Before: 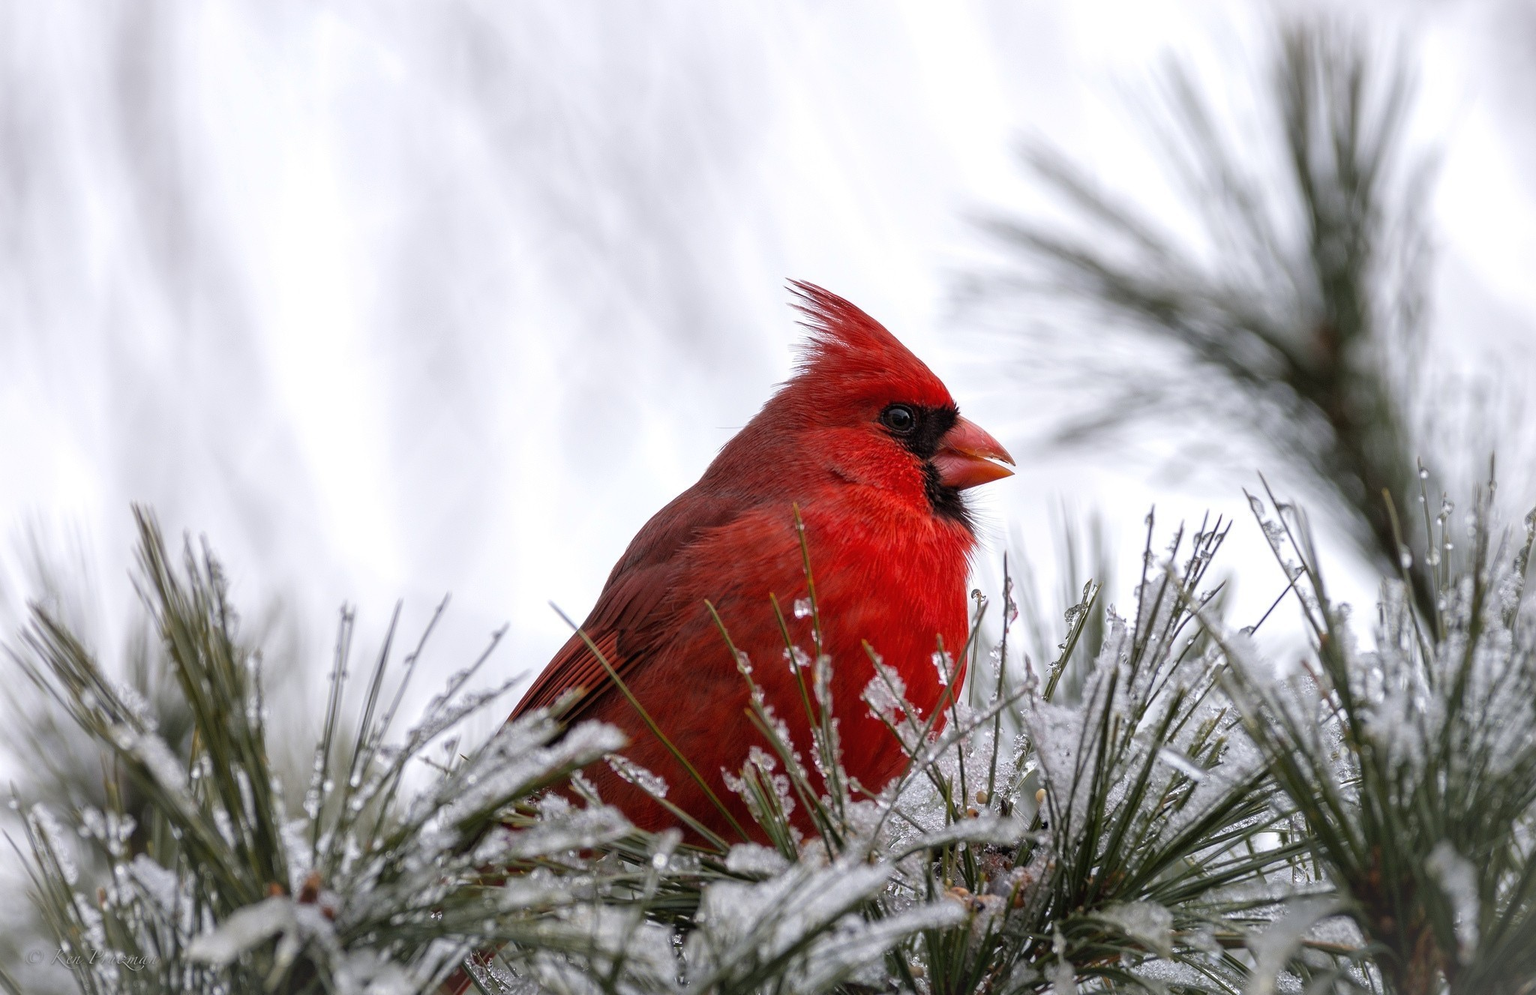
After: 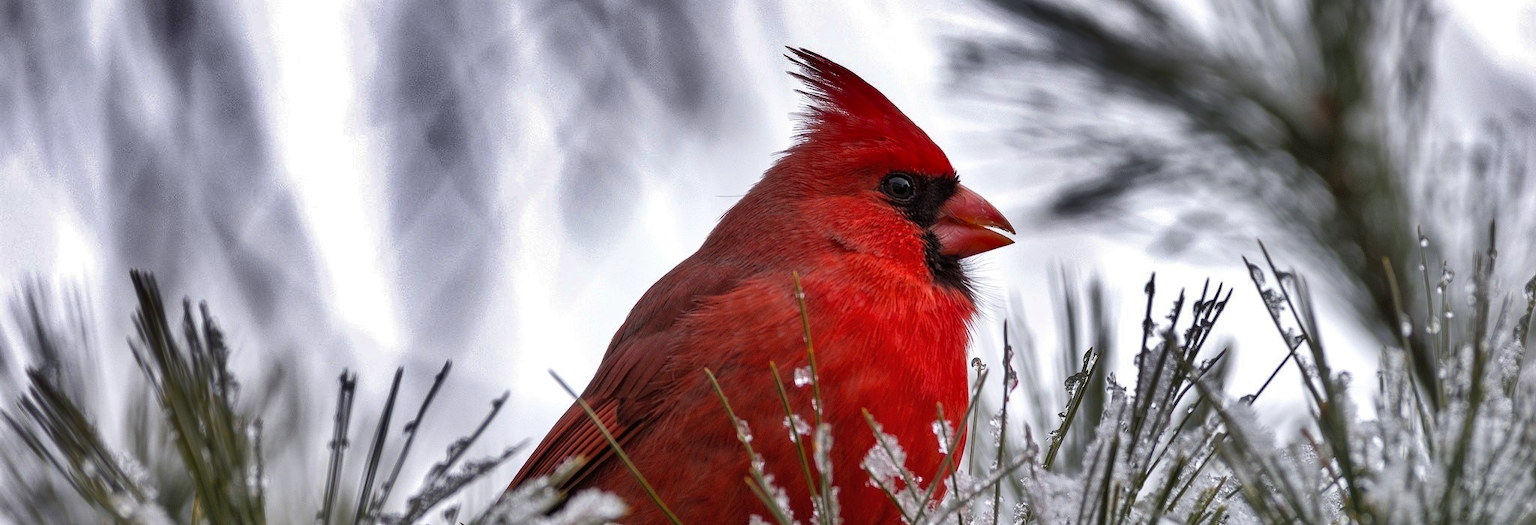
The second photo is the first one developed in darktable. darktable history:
crop and rotate: top 23.344%, bottom 23.799%
shadows and highlights: shadows 17.36, highlights -84.28, soften with gaussian
